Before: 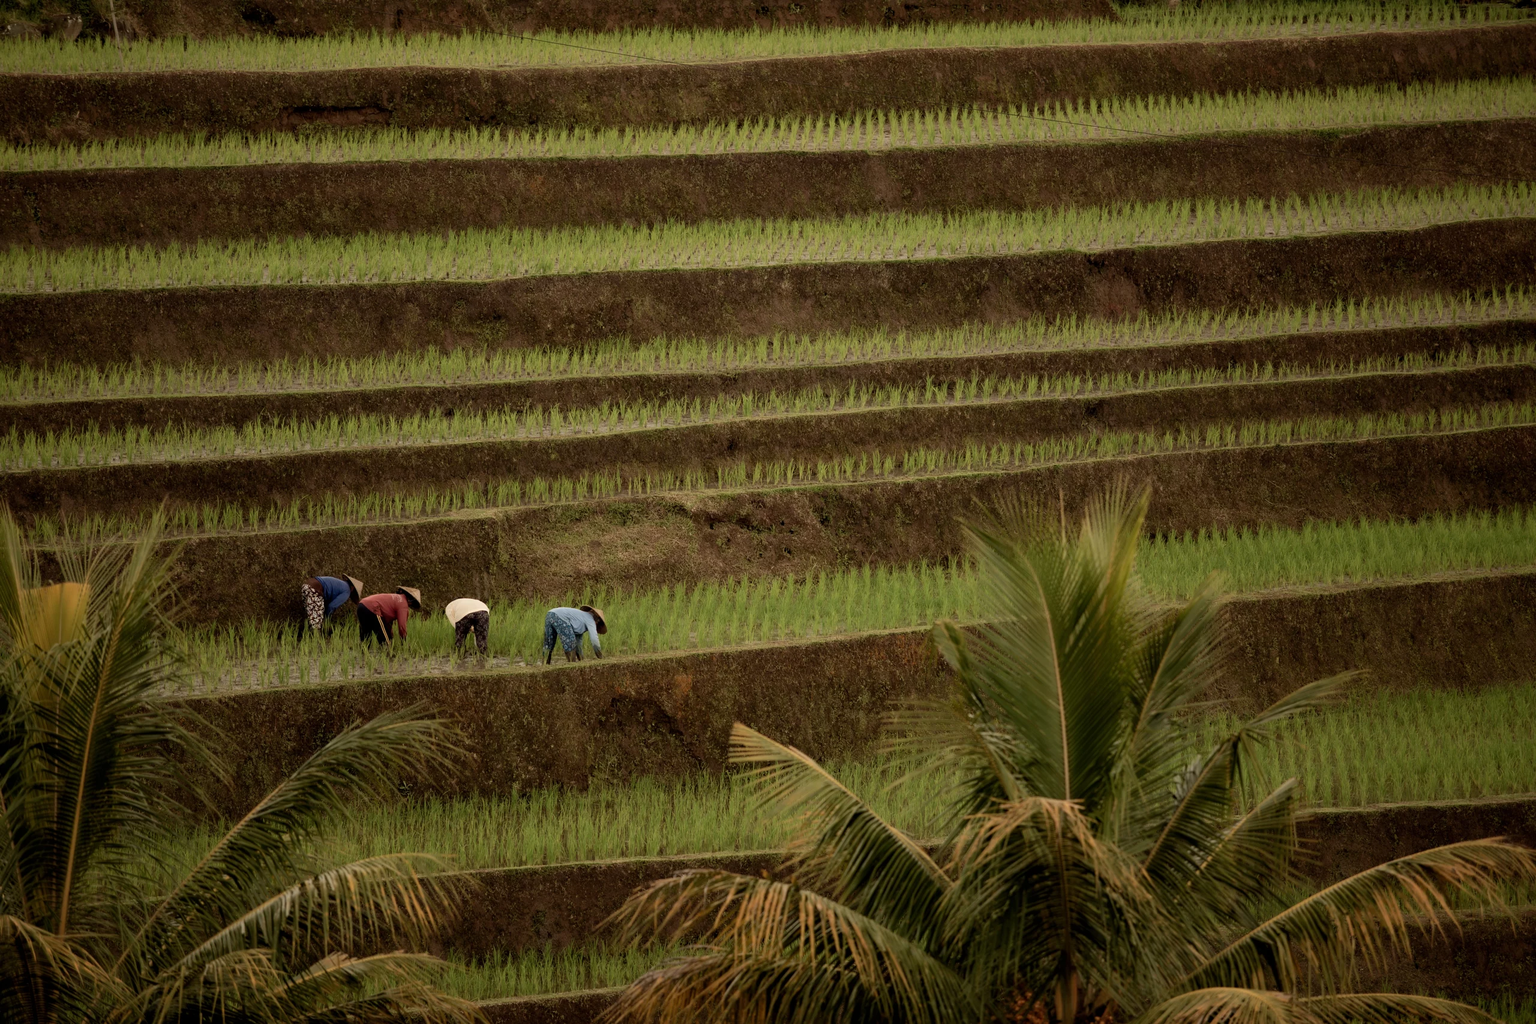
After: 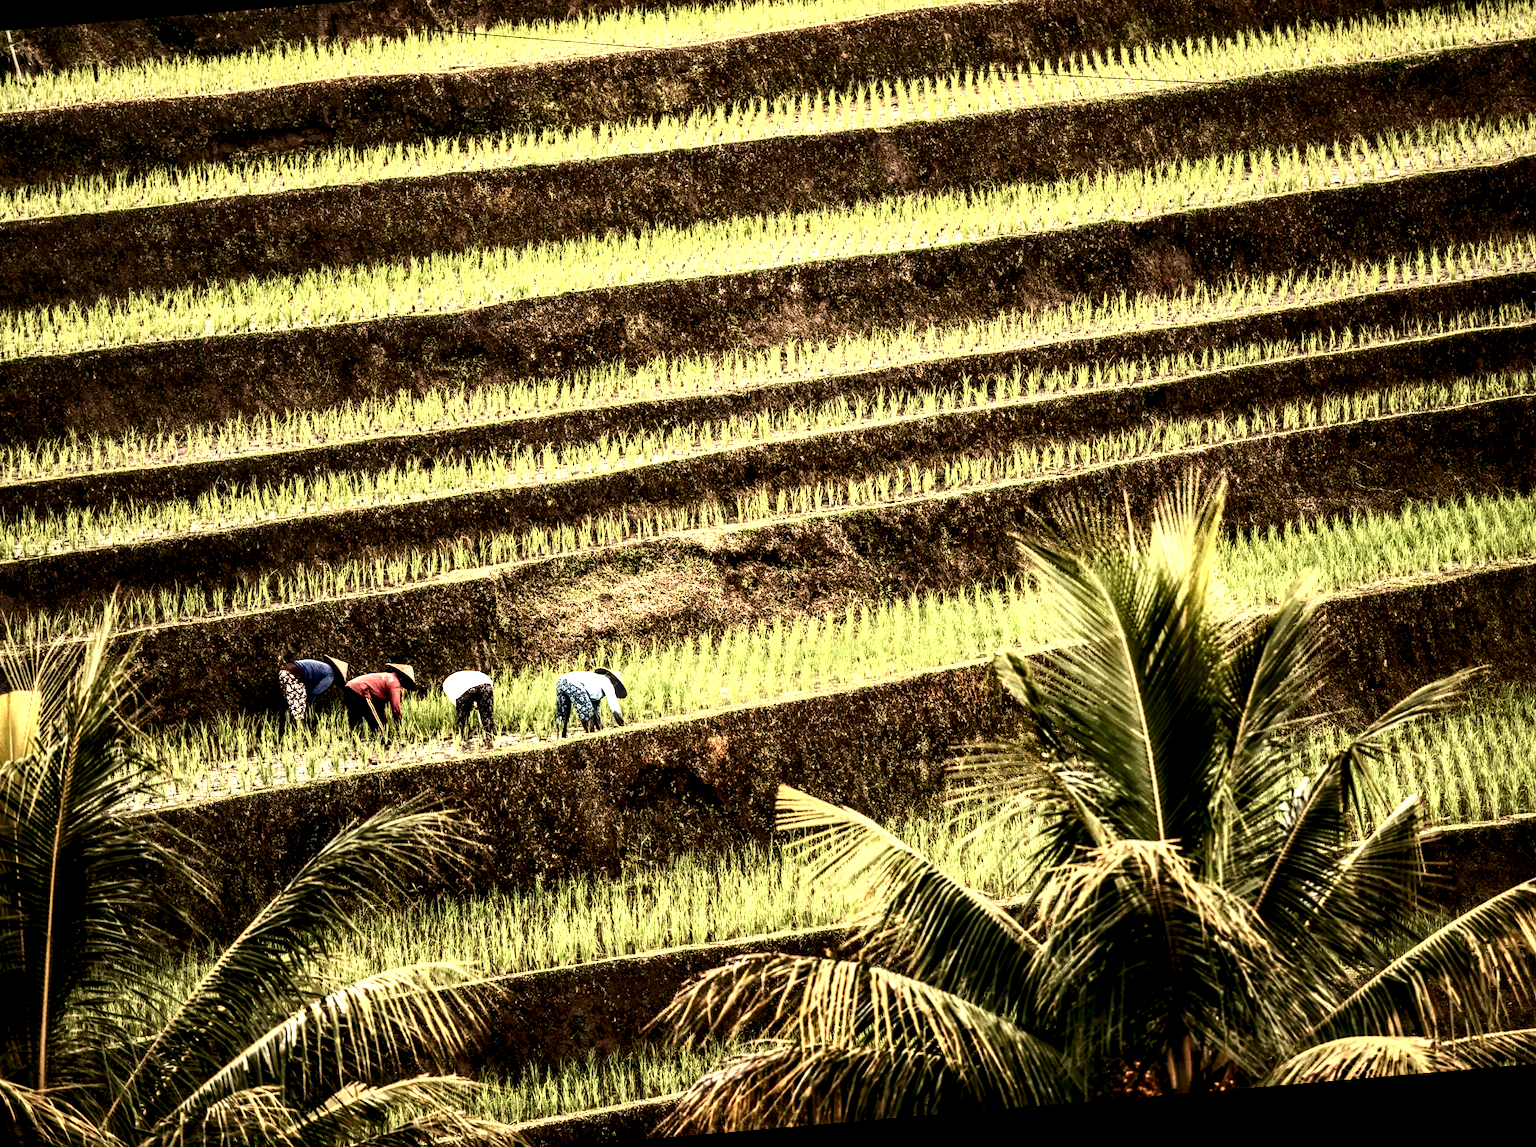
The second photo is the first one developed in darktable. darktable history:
contrast brightness saturation: contrast 0.28
tone equalizer: -8 EV -1.08 EV, -7 EV -1.01 EV, -6 EV -0.867 EV, -5 EV -0.578 EV, -3 EV 0.578 EV, -2 EV 0.867 EV, -1 EV 1.01 EV, +0 EV 1.08 EV, edges refinement/feathering 500, mask exposure compensation -1.57 EV, preserve details no
exposure: black level correction 0, exposure 0.95 EV, compensate exposure bias true, compensate highlight preservation false
rotate and perspective: rotation -4.86°, automatic cropping off
local contrast: detail 203%
crop: left 6.446%, top 8.188%, right 9.538%, bottom 3.548%
color balance: lift [1, 0.998, 1.001, 1.002], gamma [1, 1.02, 1, 0.98], gain [1, 1.02, 1.003, 0.98]
